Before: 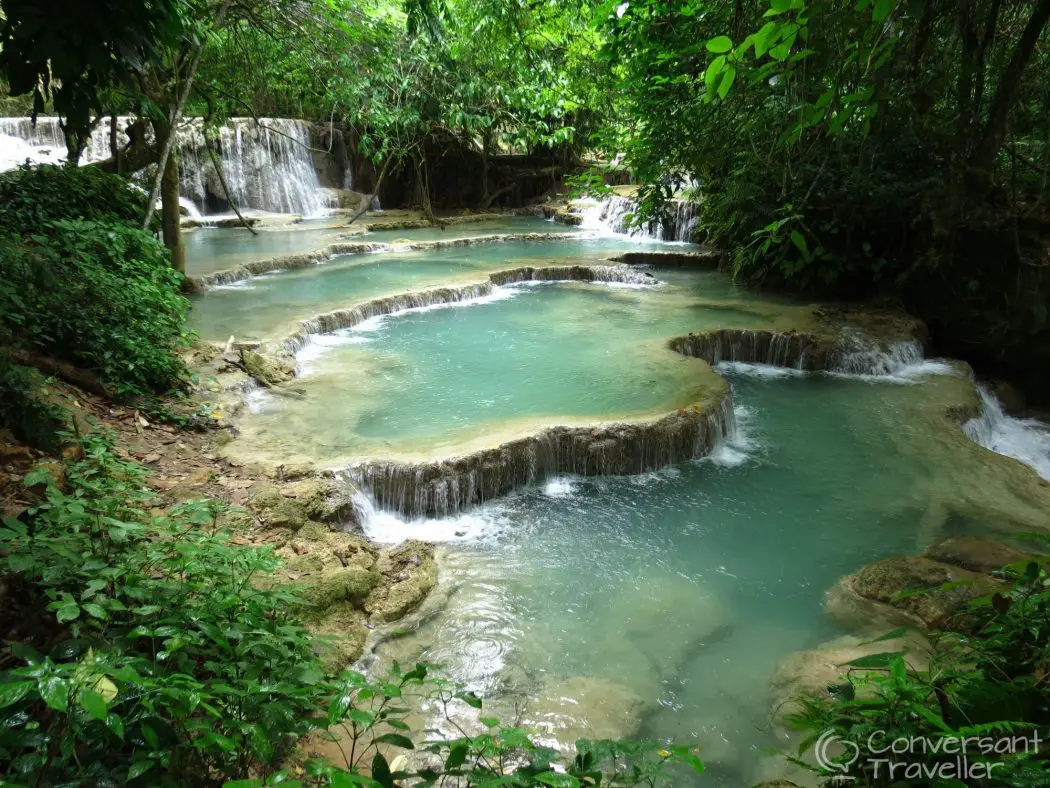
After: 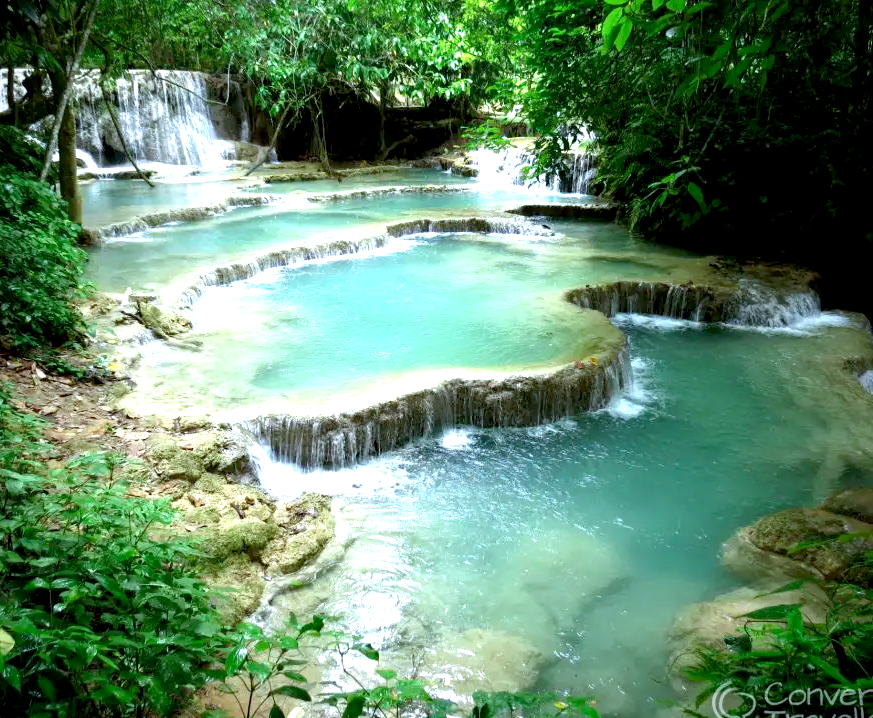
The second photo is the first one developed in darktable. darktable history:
color calibration: gray › normalize channels true, x 0.37, y 0.382, temperature 4315.21 K, gamut compression 0.021
crop: left 9.828%, top 6.209%, right 6.947%, bottom 2.613%
vignetting: fall-off start 67.34%, fall-off radius 68.03%, saturation 0.048, automatic ratio true, unbound false
exposure: black level correction 0.008, exposure 0.971 EV, compensate exposure bias true, compensate highlight preservation false
